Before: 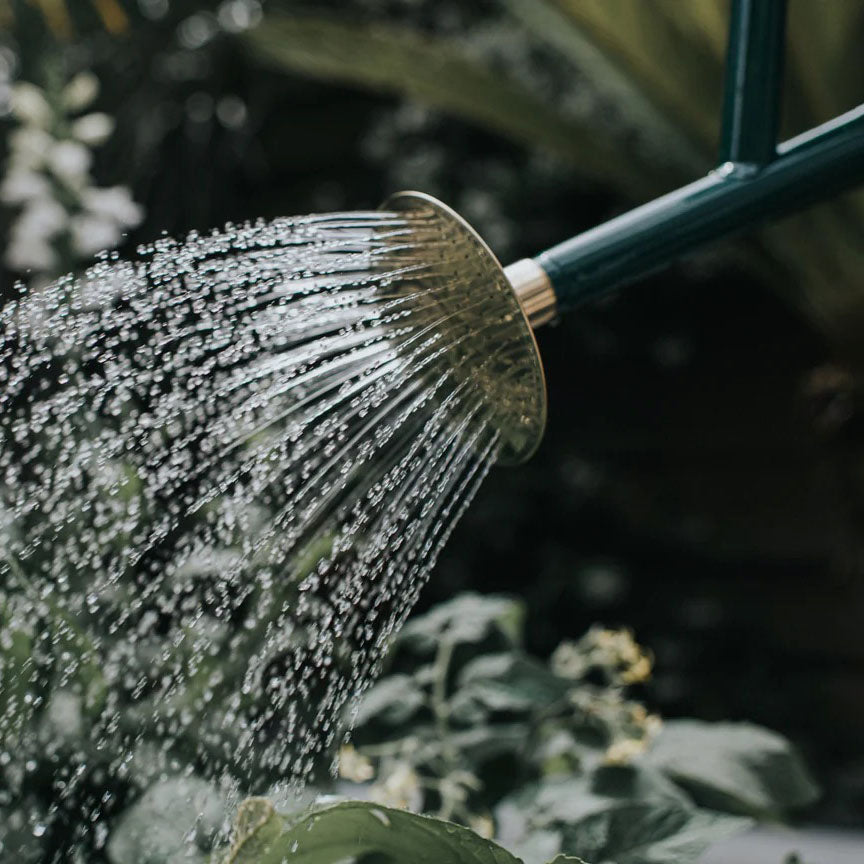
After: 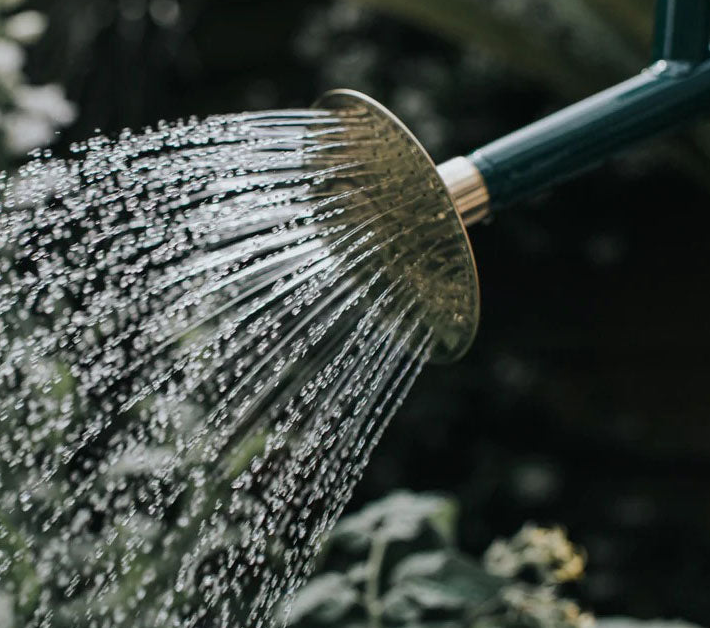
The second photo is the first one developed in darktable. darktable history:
crop: left 7.81%, top 11.843%, right 9.947%, bottom 15.391%
levels: black 3.86%
